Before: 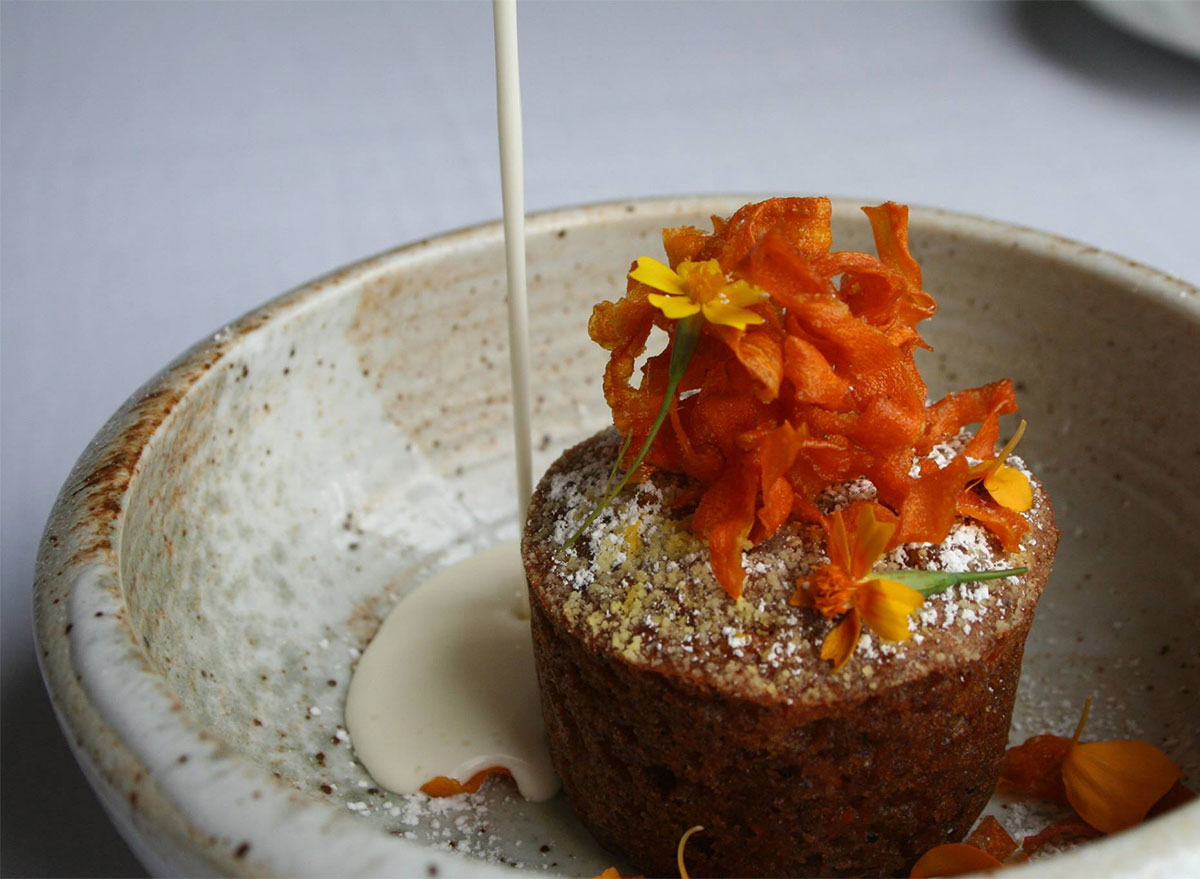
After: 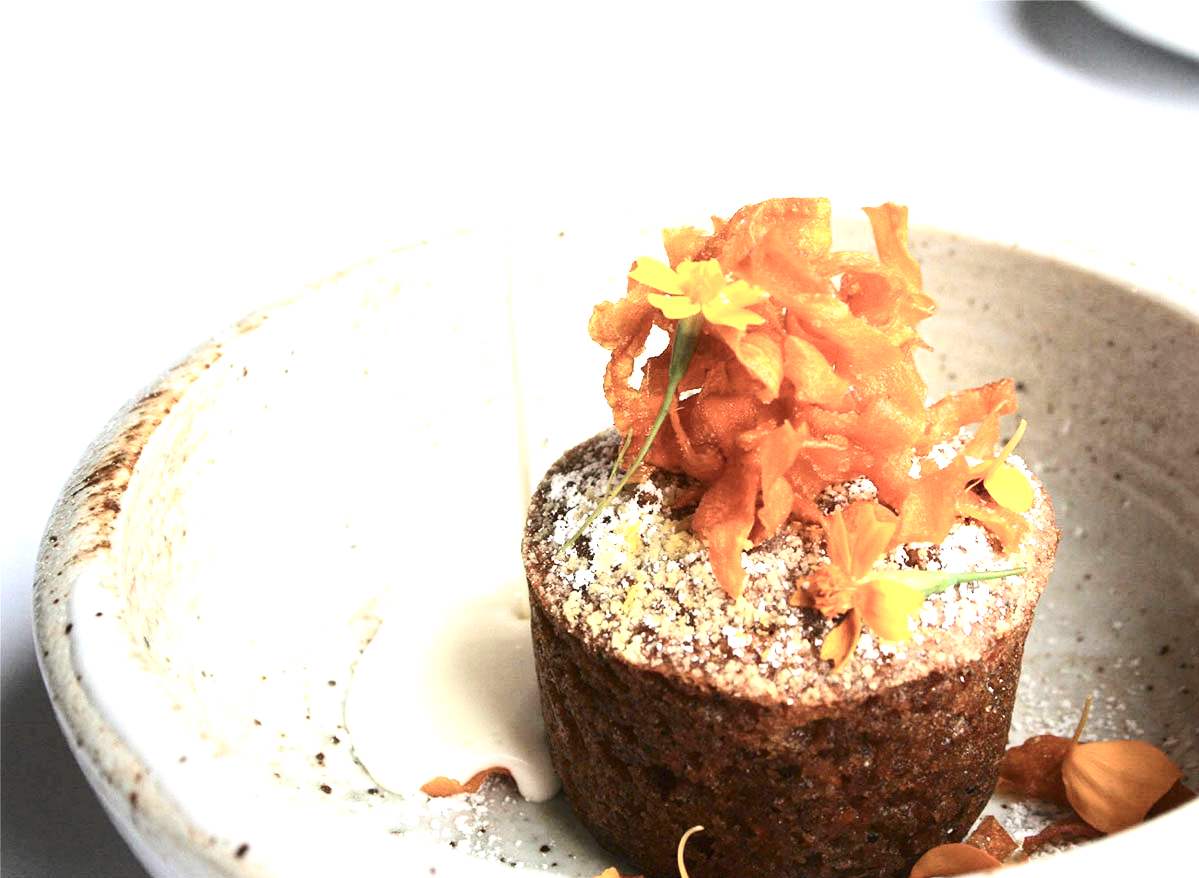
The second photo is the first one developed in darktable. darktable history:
contrast brightness saturation: contrast 0.254, saturation -0.313
exposure: exposure 2.24 EV, compensate highlight preservation false
